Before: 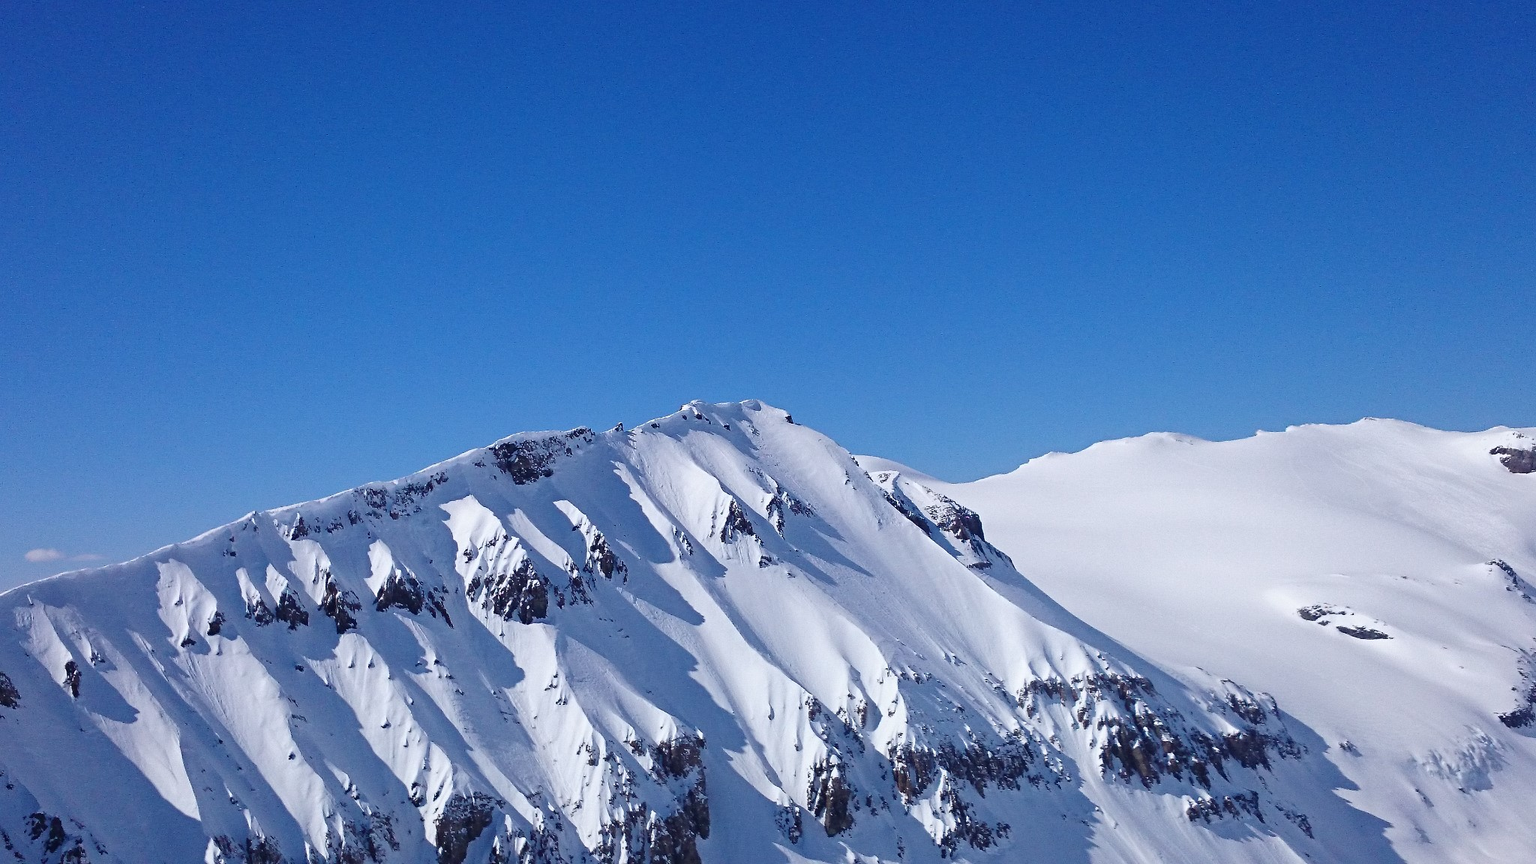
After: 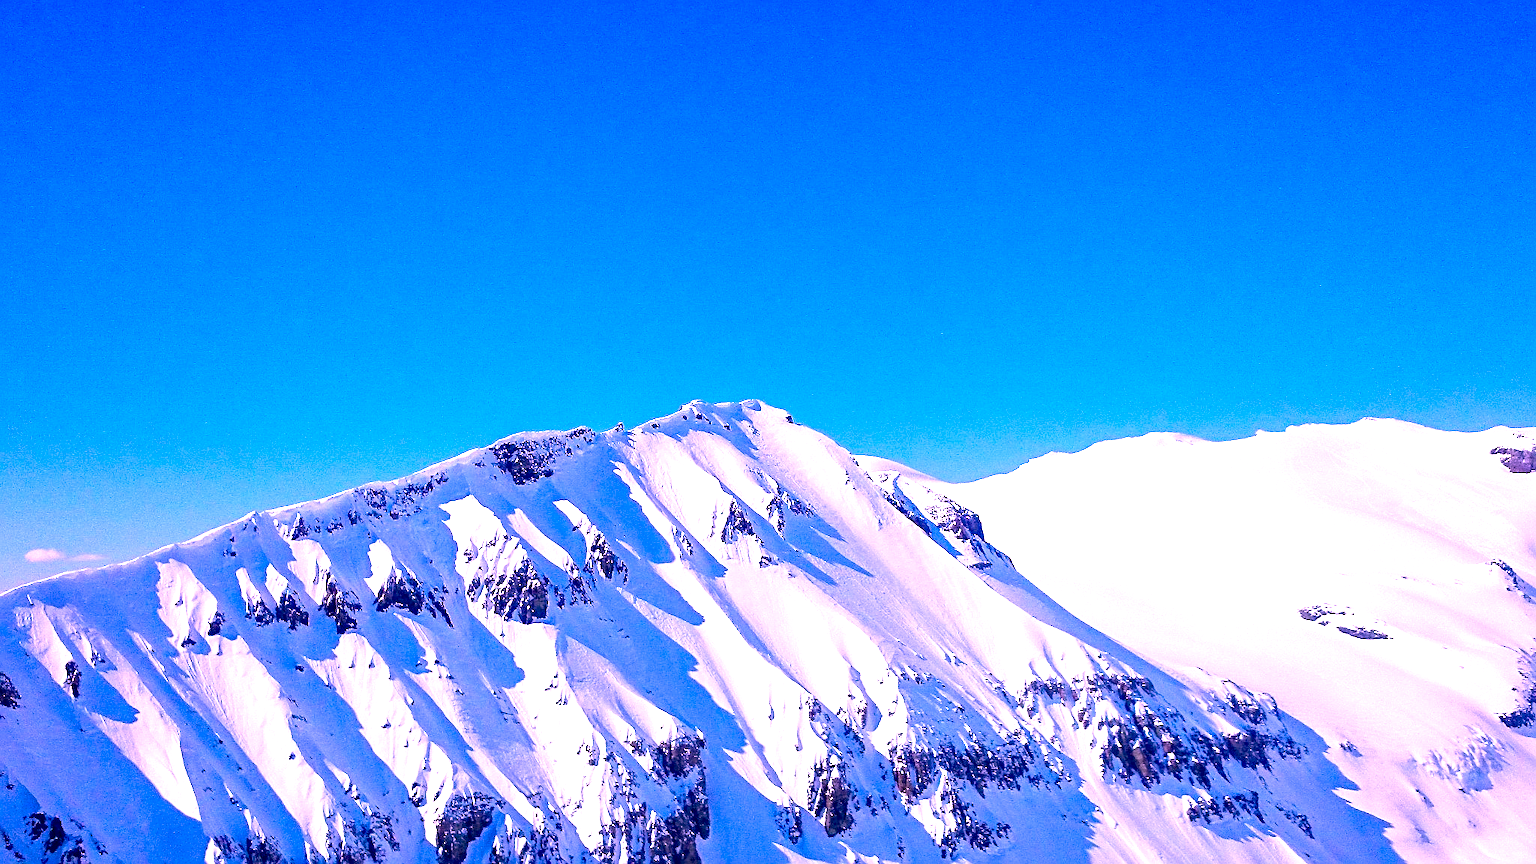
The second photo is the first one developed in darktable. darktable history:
sharpen: on, module defaults
local contrast: on, module defaults
exposure: black level correction 0.01, exposure 1 EV, compensate highlight preservation false
color correction: highlights a* 19.26, highlights b* -11.37, saturation 1.66
